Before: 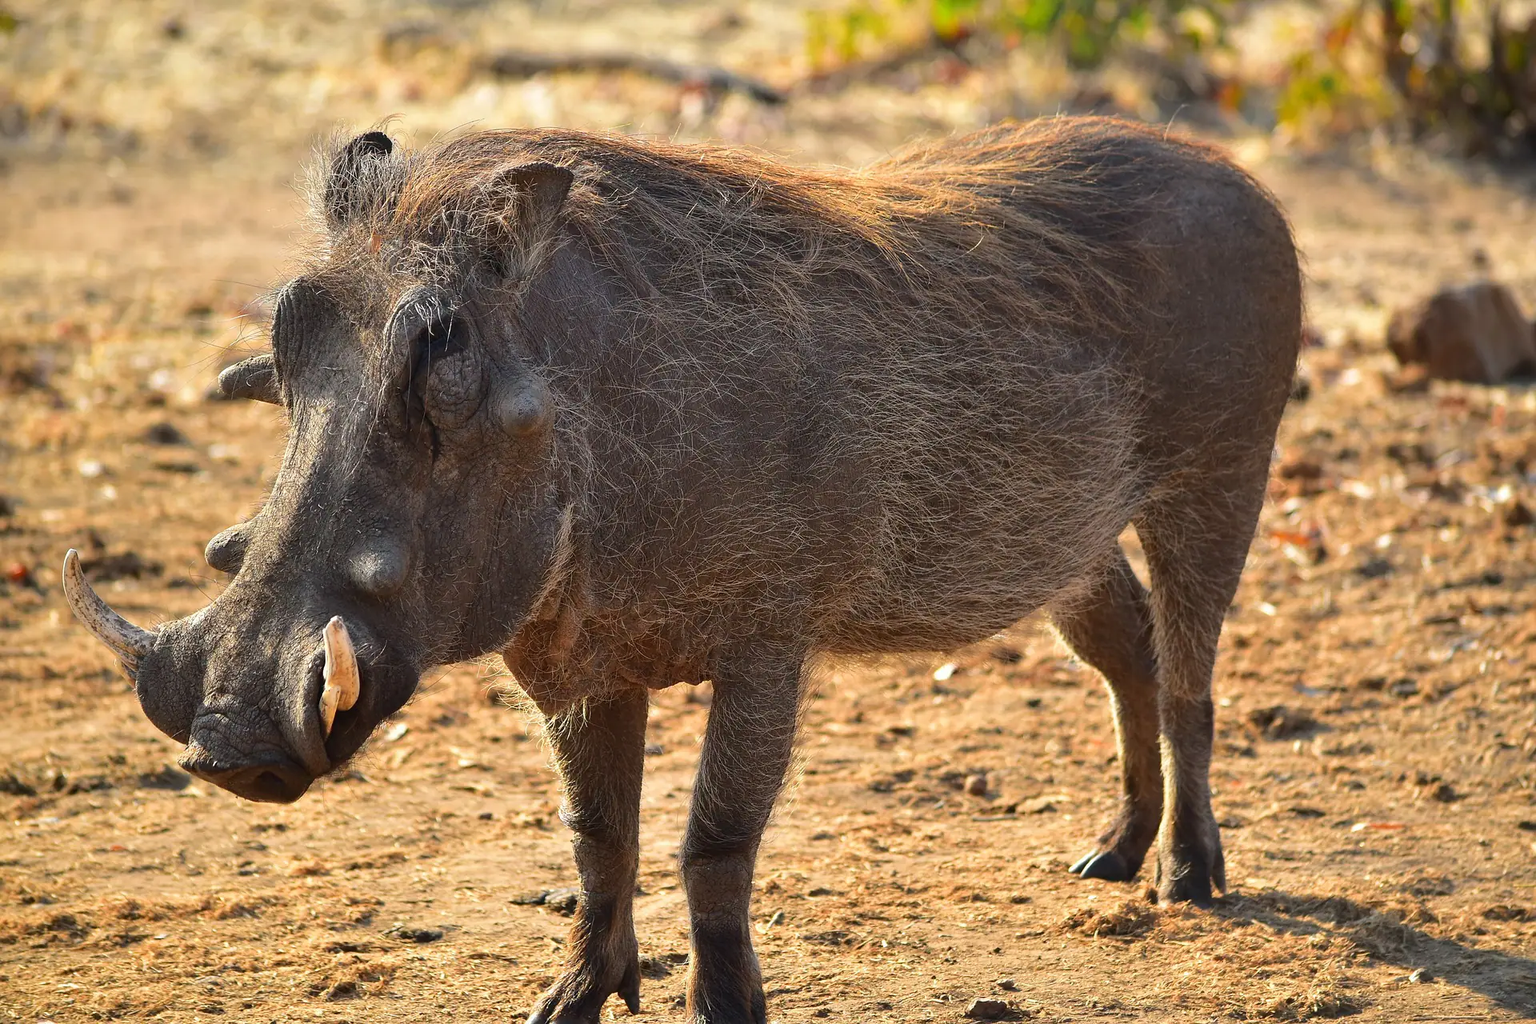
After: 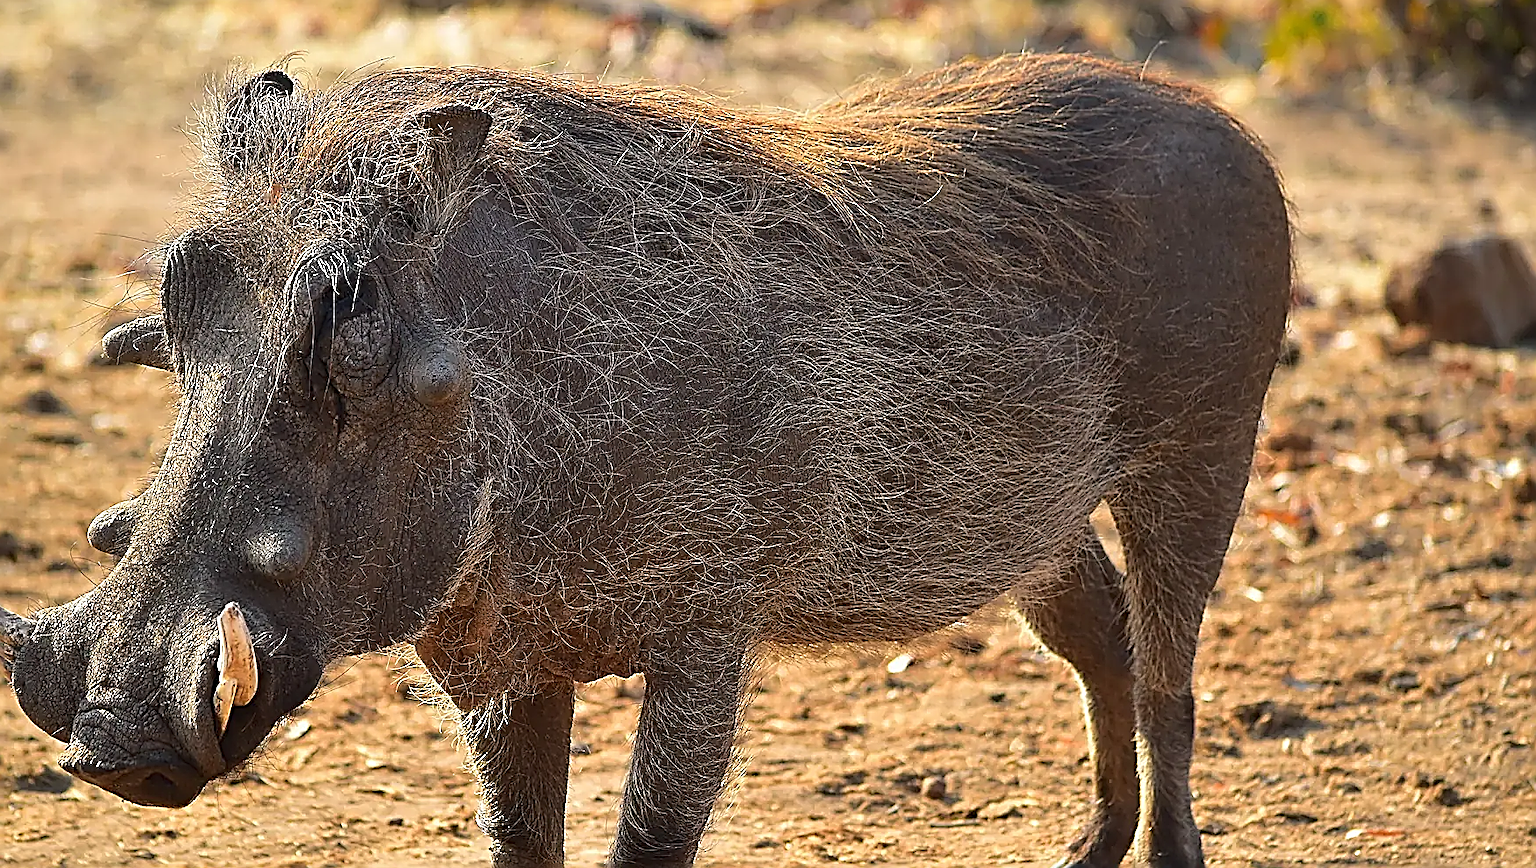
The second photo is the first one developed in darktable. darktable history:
crop: left 8.155%, top 6.611%, bottom 15.385%
sharpen: amount 2
